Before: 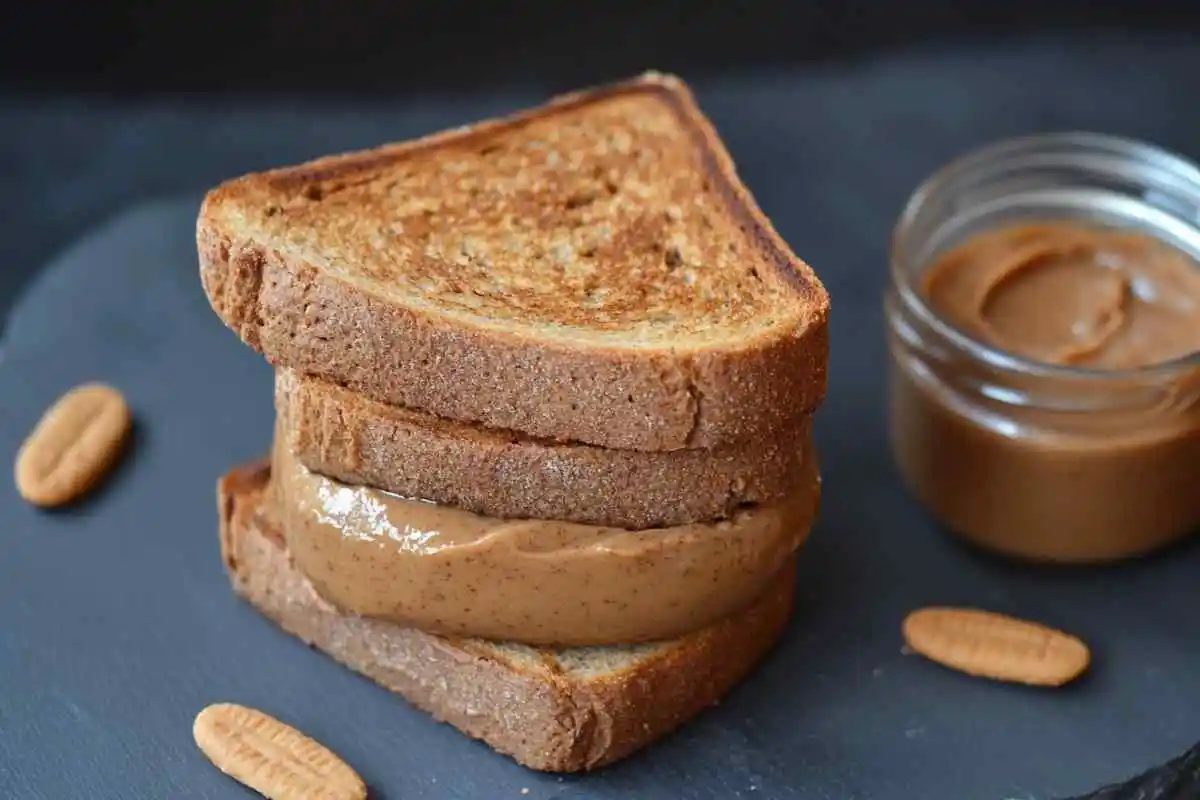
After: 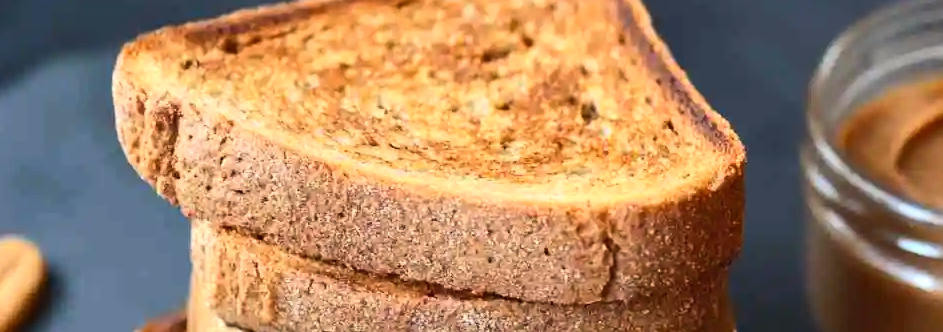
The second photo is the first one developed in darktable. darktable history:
contrast brightness saturation: contrast 0.2, brightness 0.16, saturation 0.22
crop: left 7.036%, top 18.398%, right 14.379%, bottom 40.043%
color correction: highlights b* 3
tone equalizer: -8 EV -0.417 EV, -7 EV -0.389 EV, -6 EV -0.333 EV, -5 EV -0.222 EV, -3 EV 0.222 EV, -2 EV 0.333 EV, -1 EV 0.389 EV, +0 EV 0.417 EV, edges refinement/feathering 500, mask exposure compensation -1.57 EV, preserve details no
